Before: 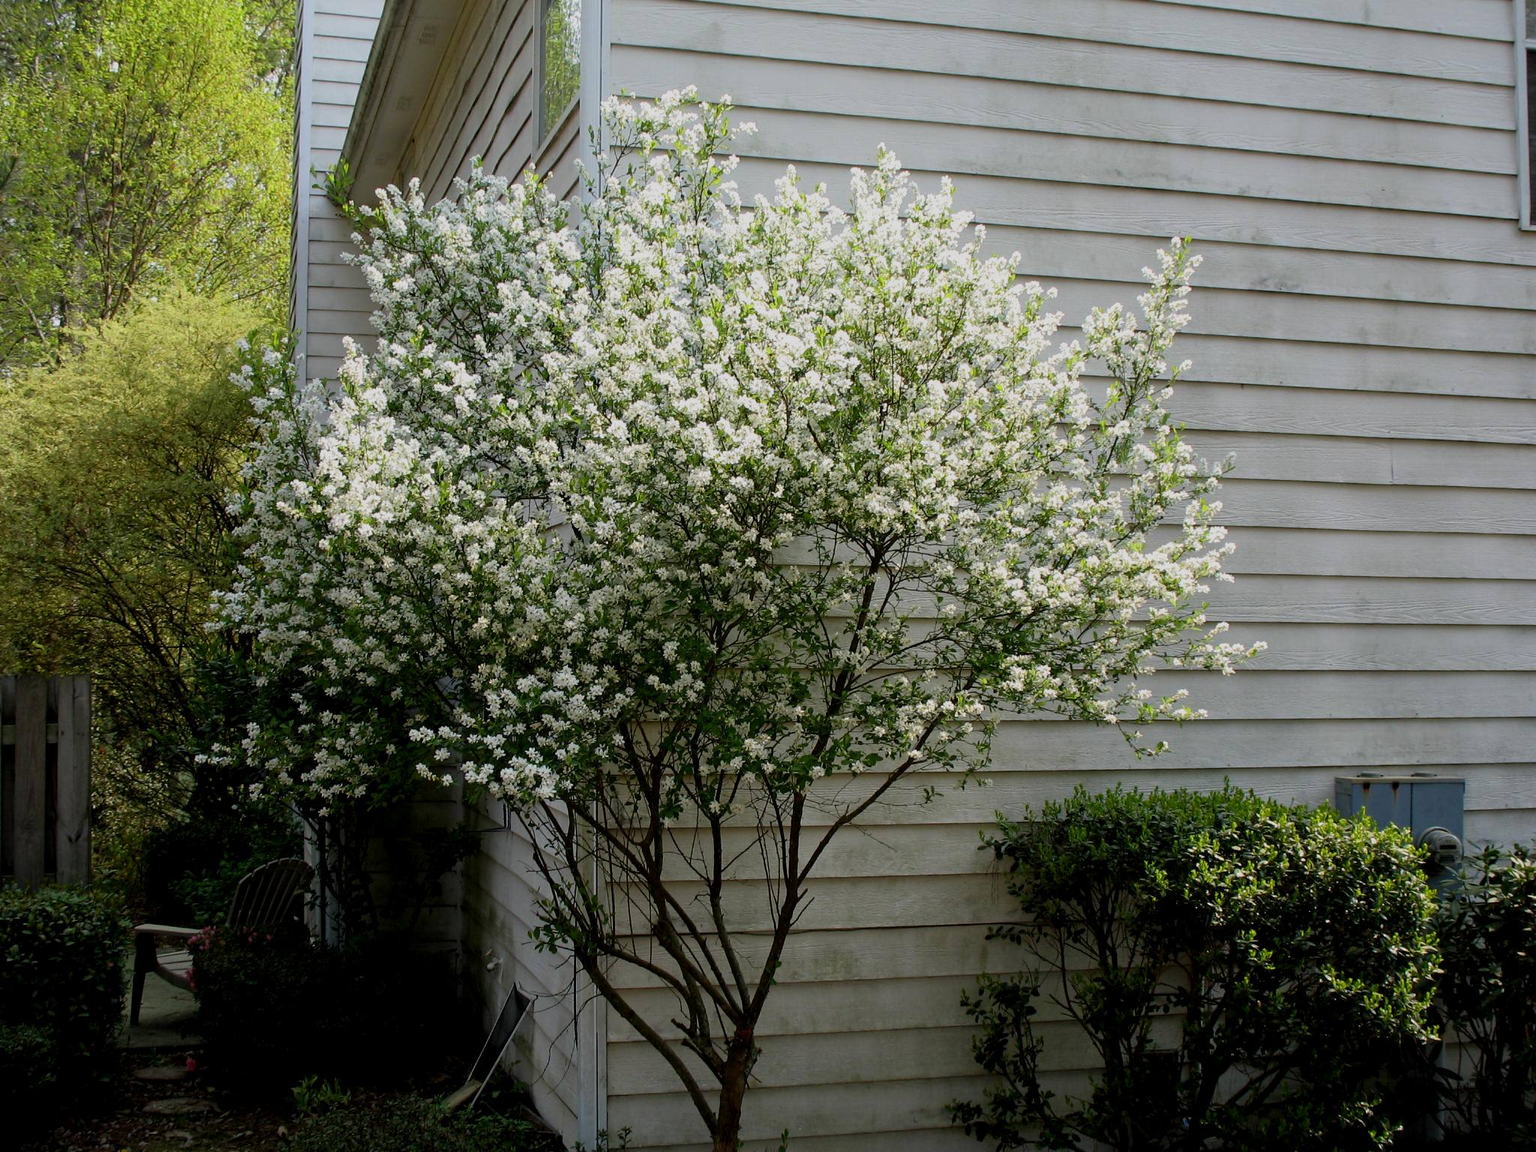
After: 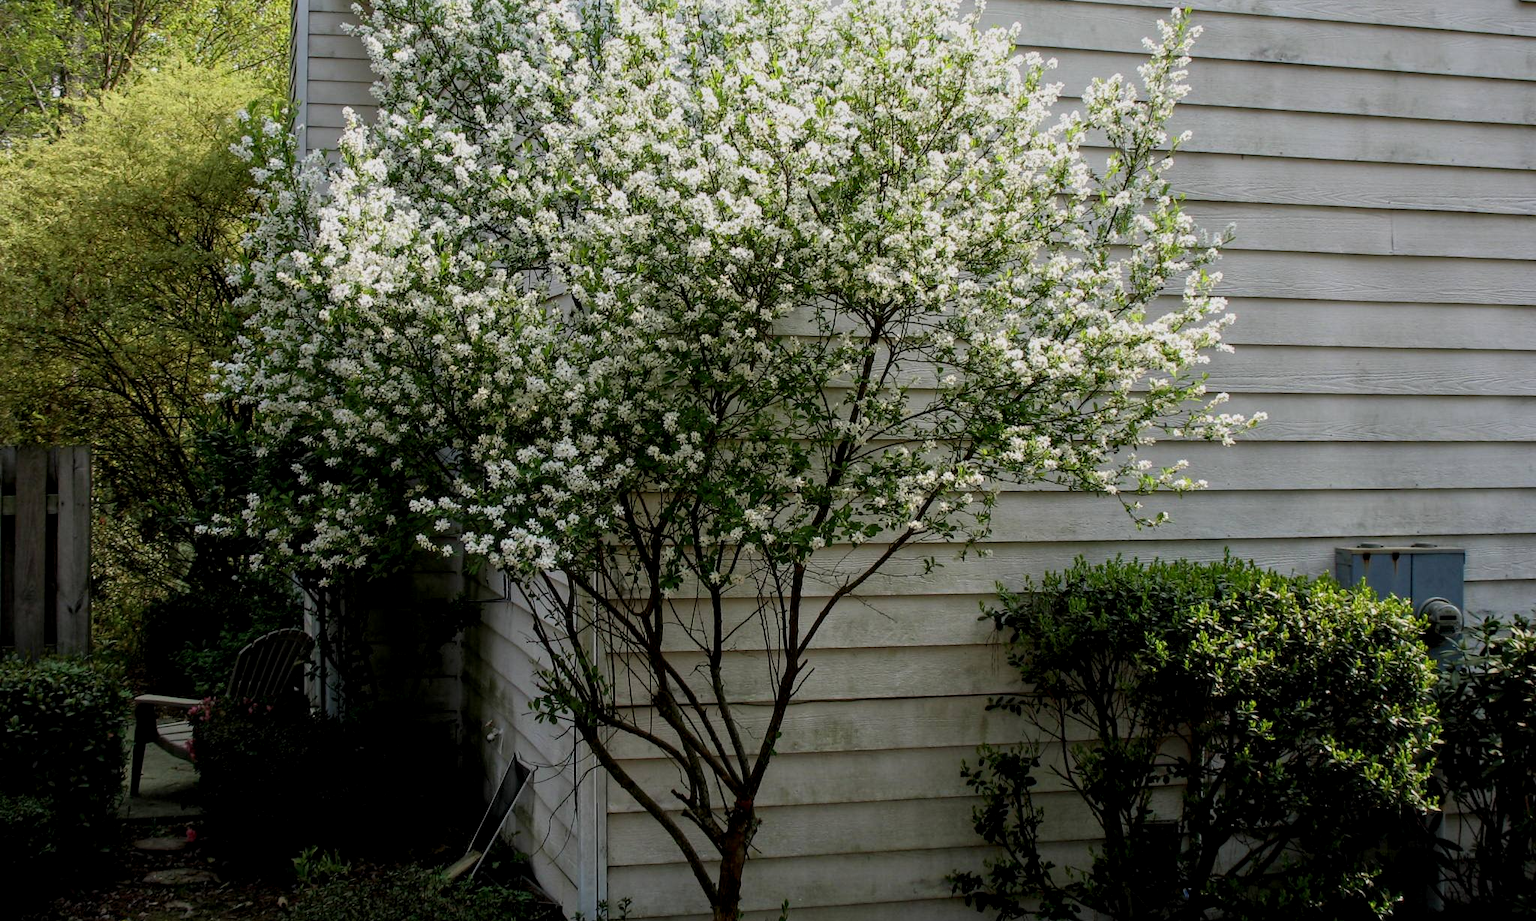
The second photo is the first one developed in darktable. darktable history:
local contrast: on, module defaults
crop and rotate: top 19.939%
